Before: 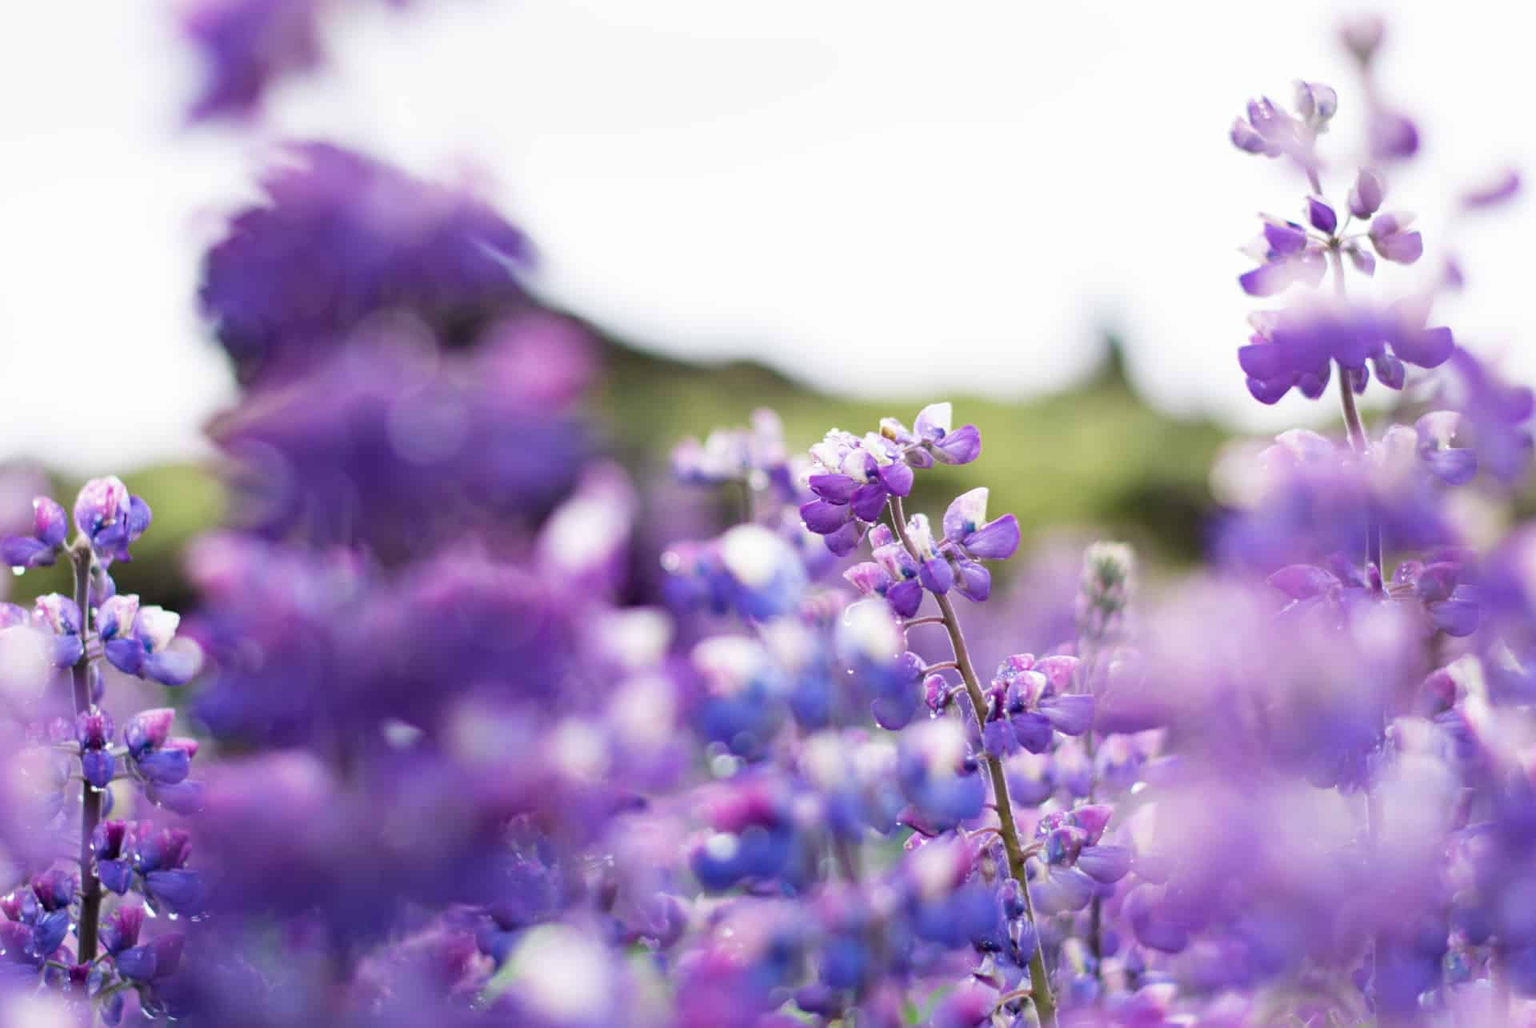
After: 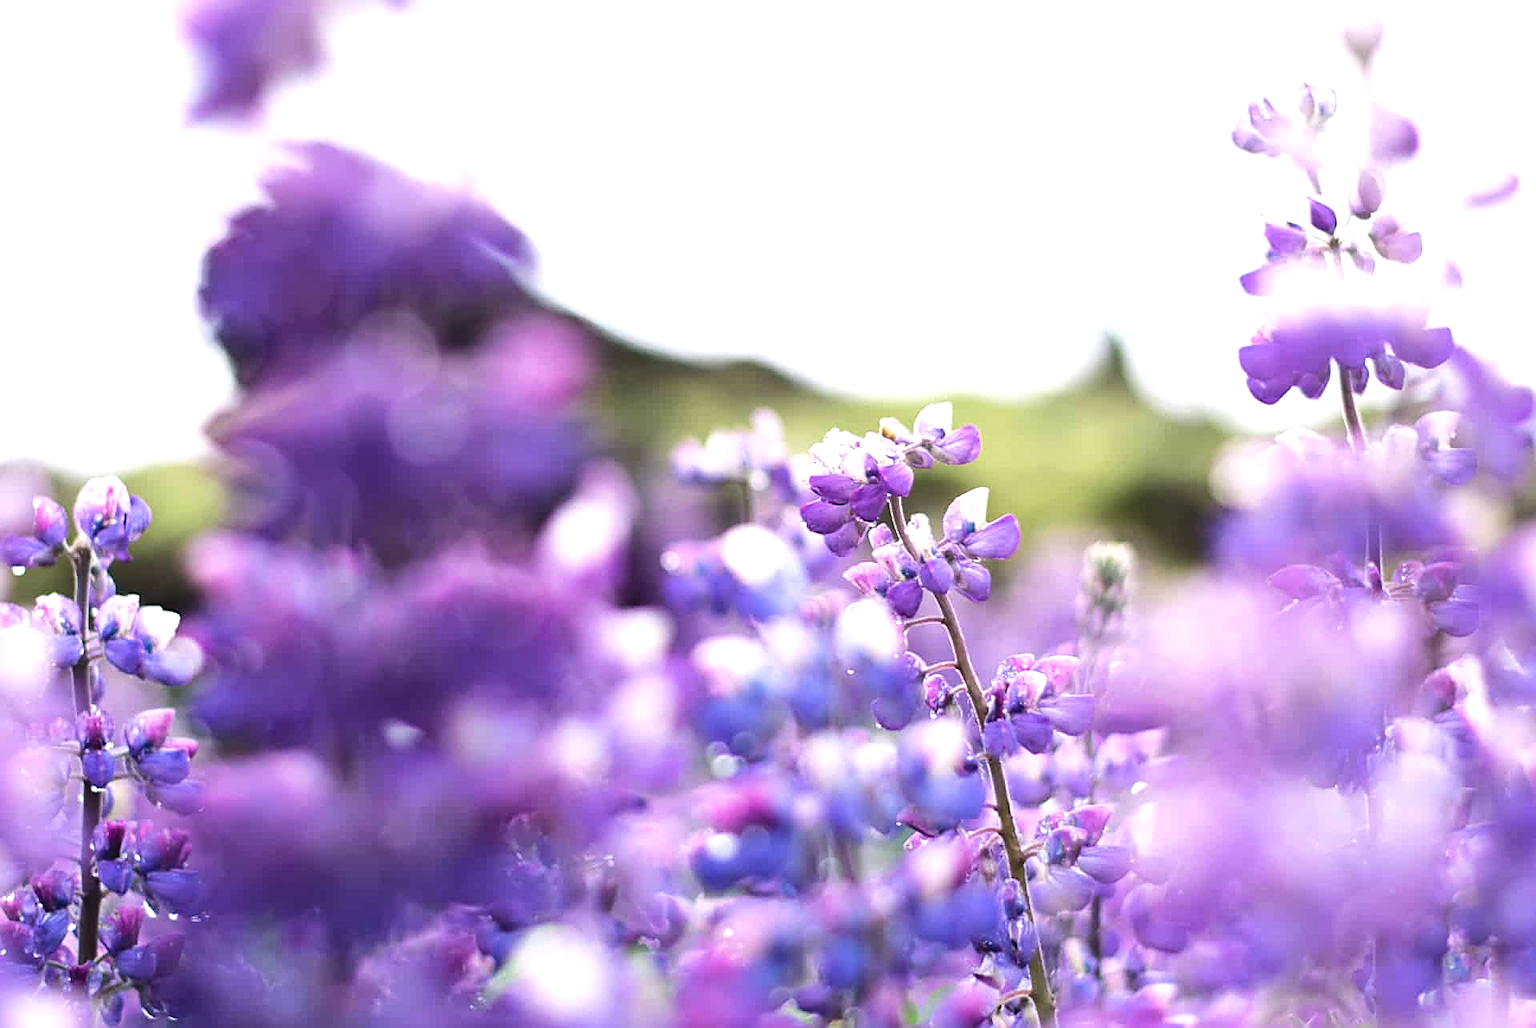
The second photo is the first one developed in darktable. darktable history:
sharpen: on, module defaults
tone equalizer: -8 EV -0.75 EV, -7 EV -0.7 EV, -6 EV -0.6 EV, -5 EV -0.4 EV, -3 EV 0.4 EV, -2 EV 0.6 EV, -1 EV 0.7 EV, +0 EV 0.75 EV, edges refinement/feathering 500, mask exposure compensation -1.57 EV, preserve details no
contrast equalizer: octaves 7, y [[0.6 ×6], [0.55 ×6], [0 ×6], [0 ×6], [0 ×6]], mix -0.3
